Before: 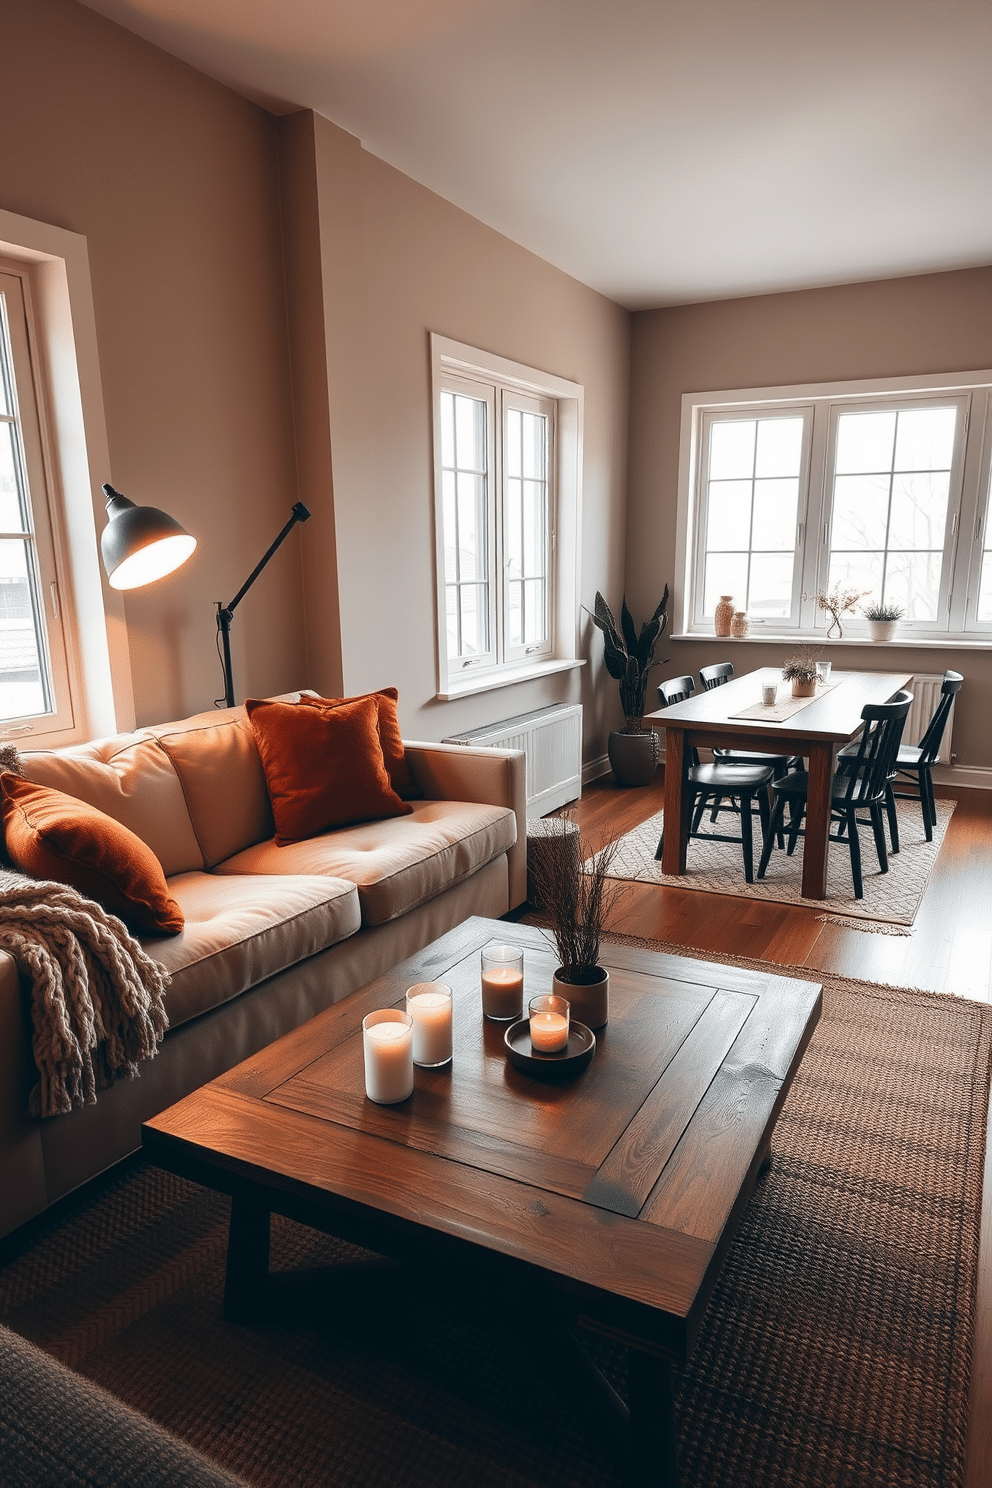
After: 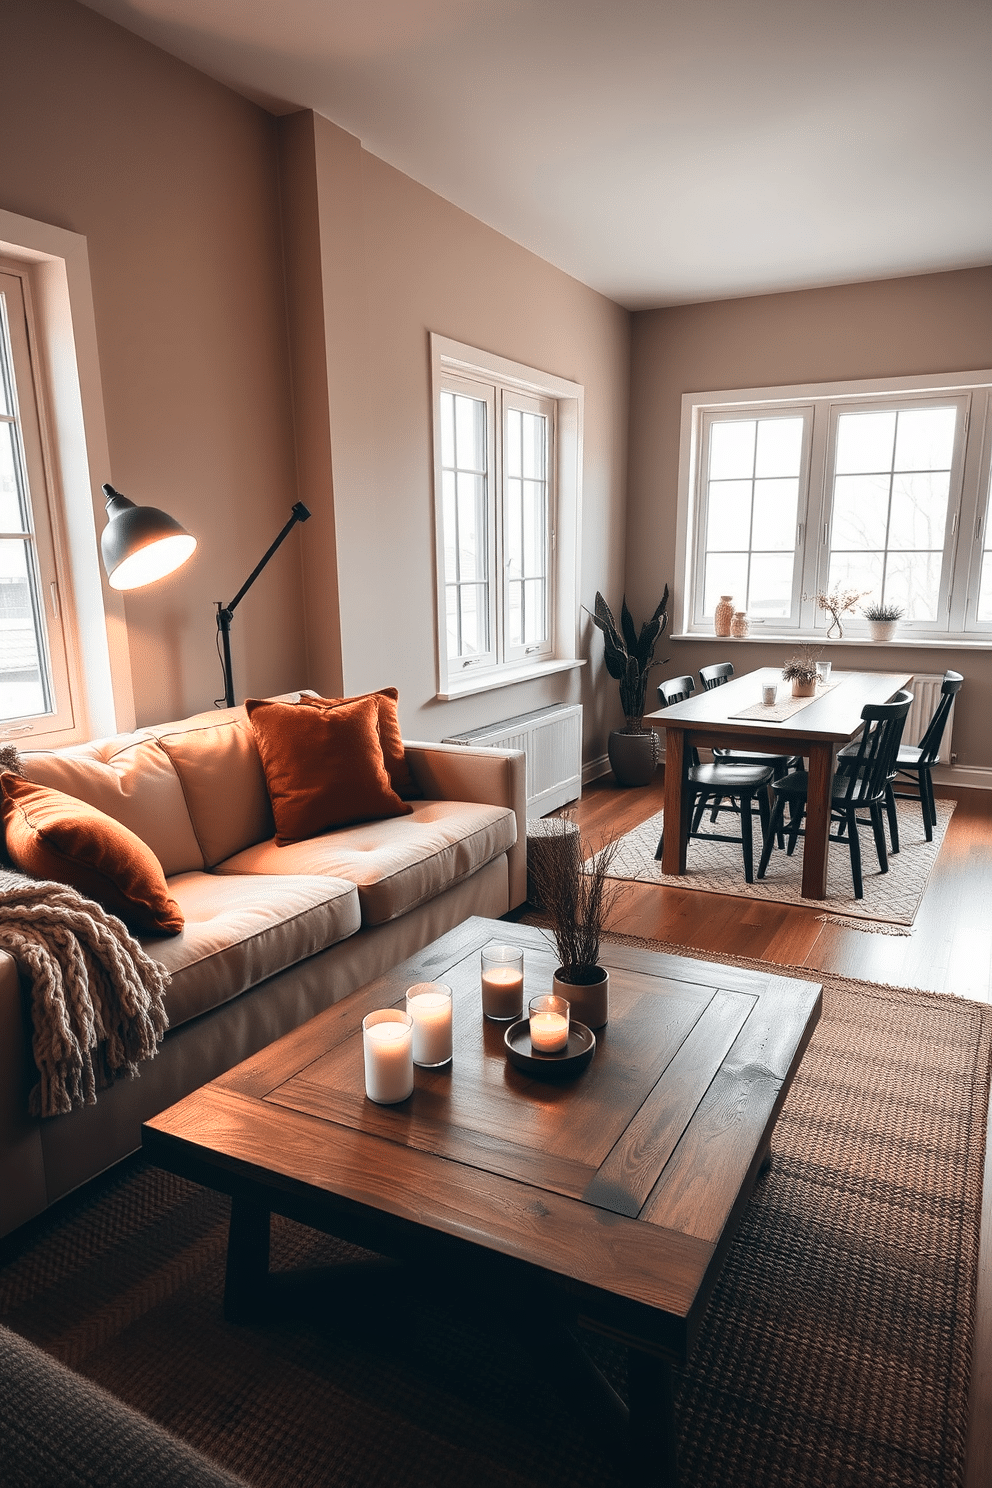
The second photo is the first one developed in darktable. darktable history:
color zones: curves: ch0 [(0.018, 0.548) (0.224, 0.64) (0.425, 0.447) (0.675, 0.575) (0.732, 0.579)]; ch1 [(0.066, 0.487) (0.25, 0.5) (0.404, 0.43) (0.75, 0.421) (0.956, 0.421)]; ch2 [(0.044, 0.561) (0.215, 0.465) (0.399, 0.544) (0.465, 0.548) (0.614, 0.447) (0.724, 0.43) (0.882, 0.623) (0.956, 0.632)]
vignetting: fall-off radius 60.92%
